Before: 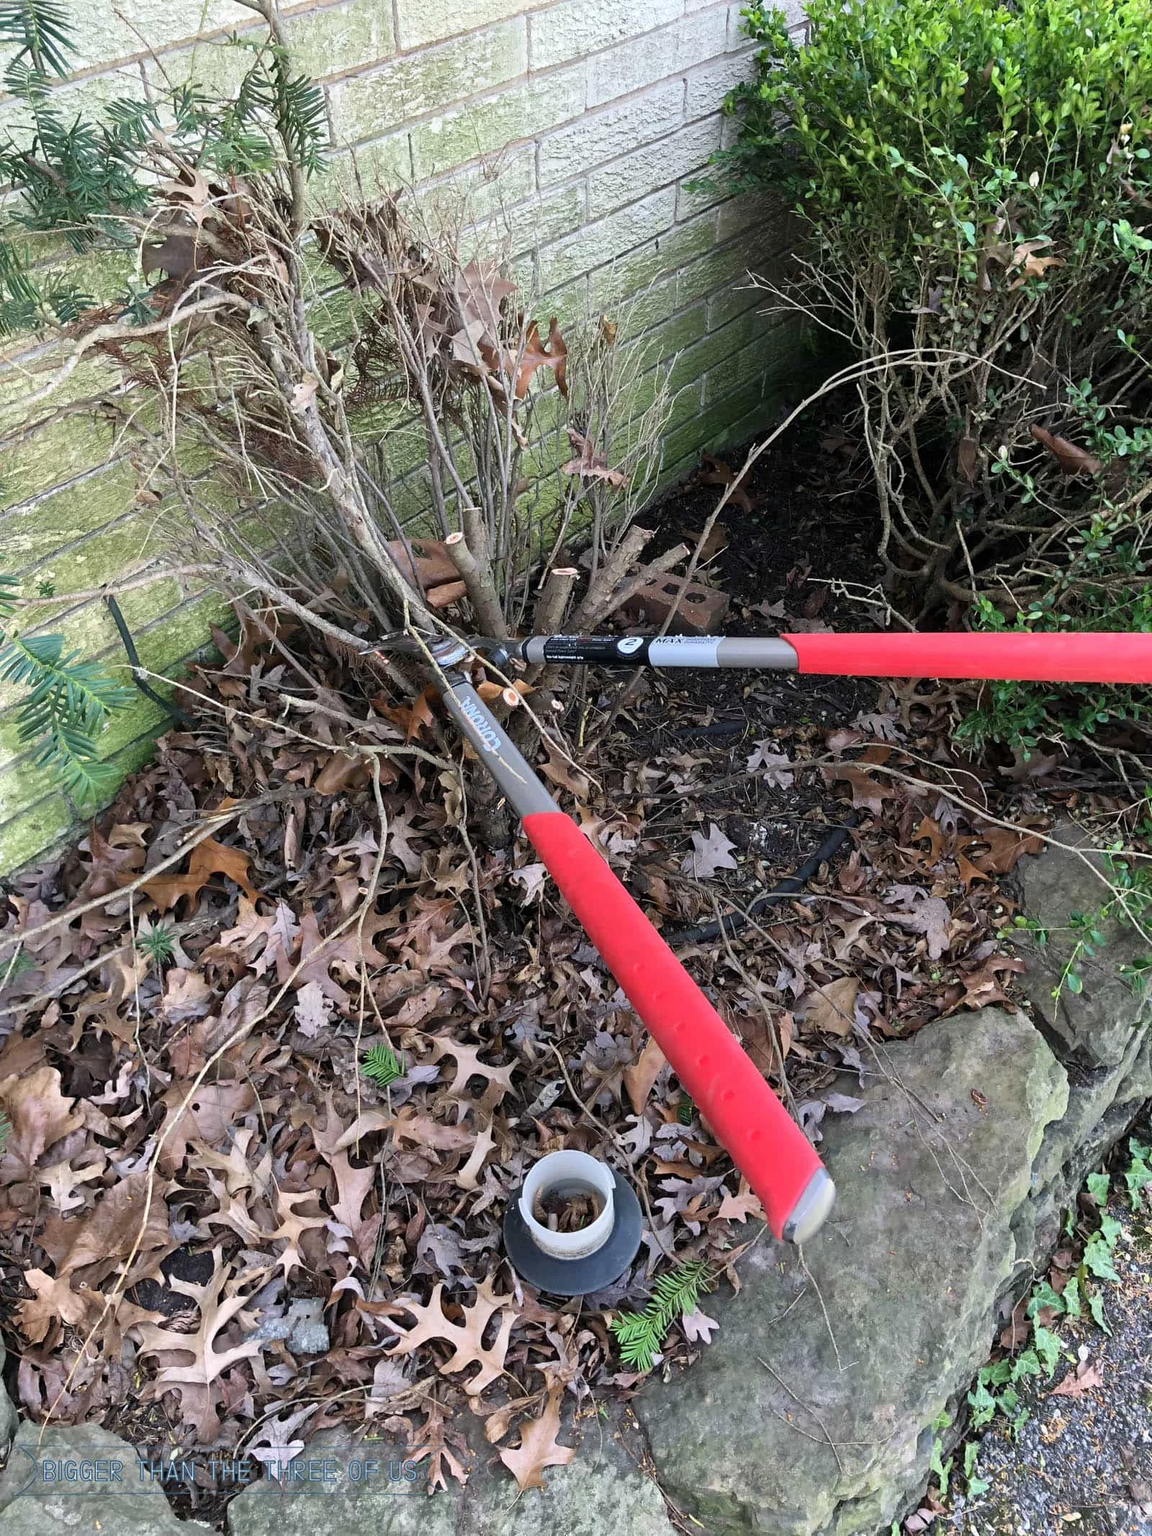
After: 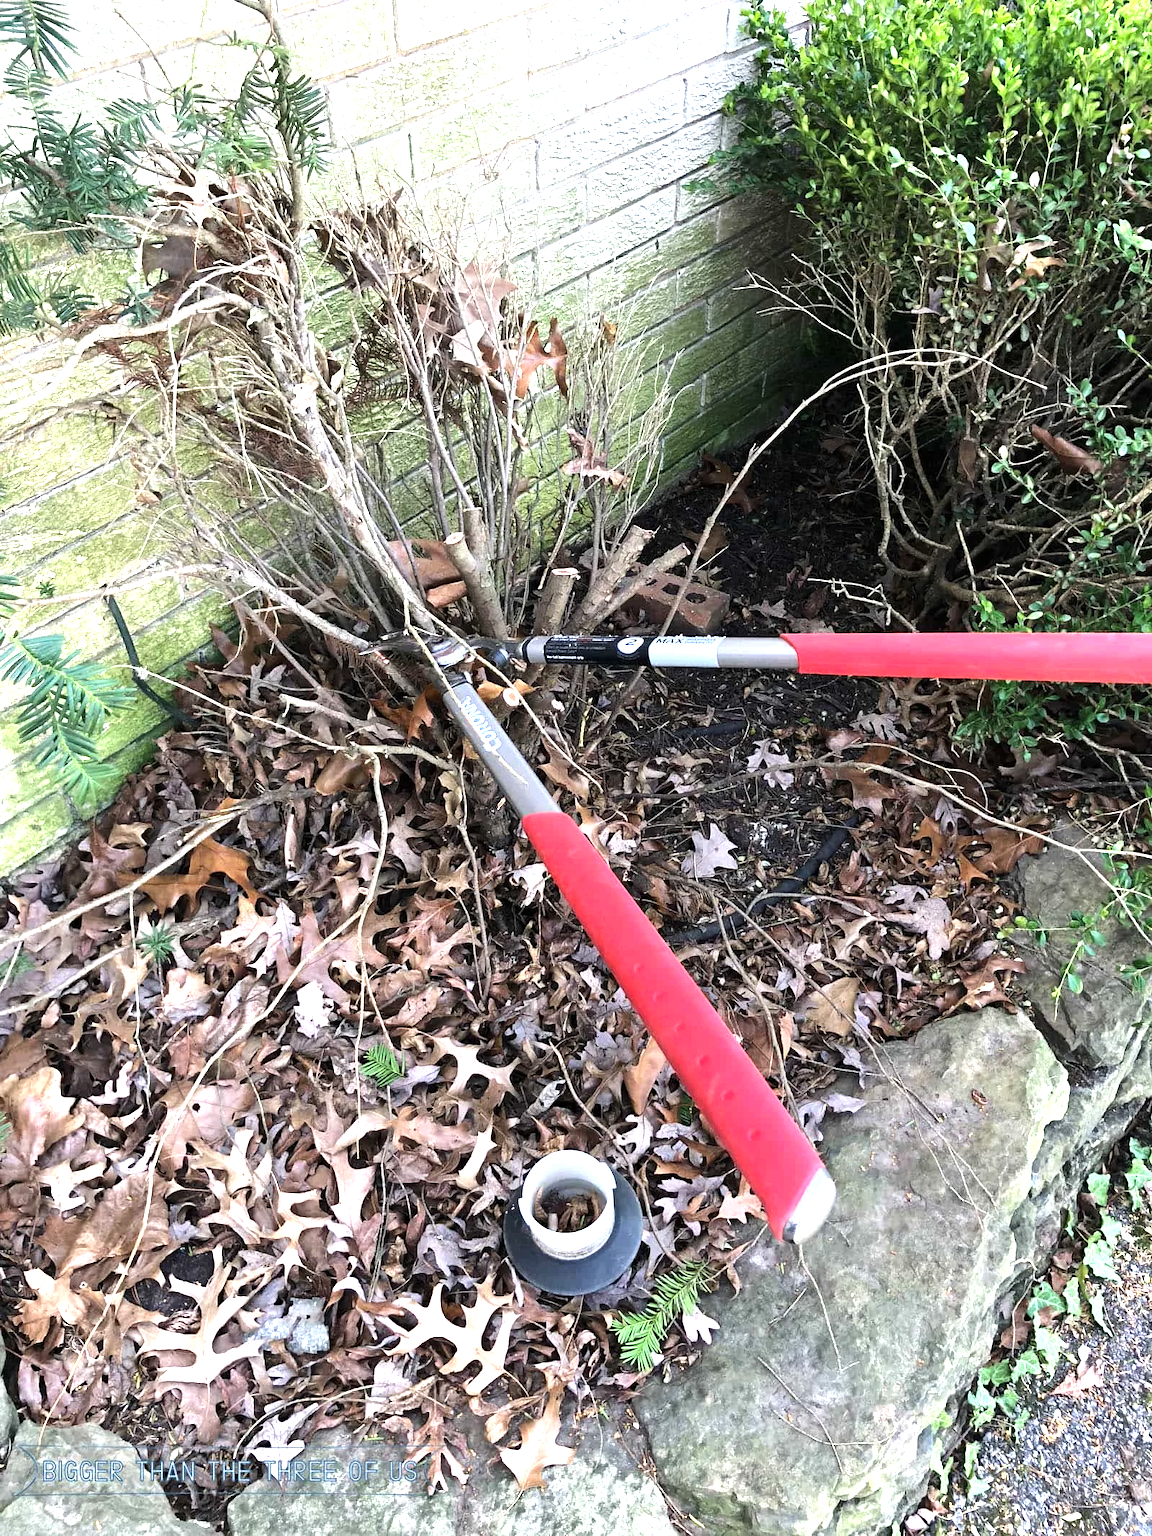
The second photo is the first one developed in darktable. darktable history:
tone equalizer: -8 EV -0.417 EV, -7 EV -0.389 EV, -6 EV -0.333 EV, -5 EV -0.222 EV, -3 EV 0.222 EV, -2 EV 0.333 EV, -1 EV 0.389 EV, +0 EV 0.417 EV, edges refinement/feathering 500, mask exposure compensation -1.57 EV, preserve details no
haze removal: strength 0.02, distance 0.25, compatibility mode true, adaptive false
exposure: black level correction 0, exposure 0.7 EV, compensate exposure bias true, compensate highlight preservation false
